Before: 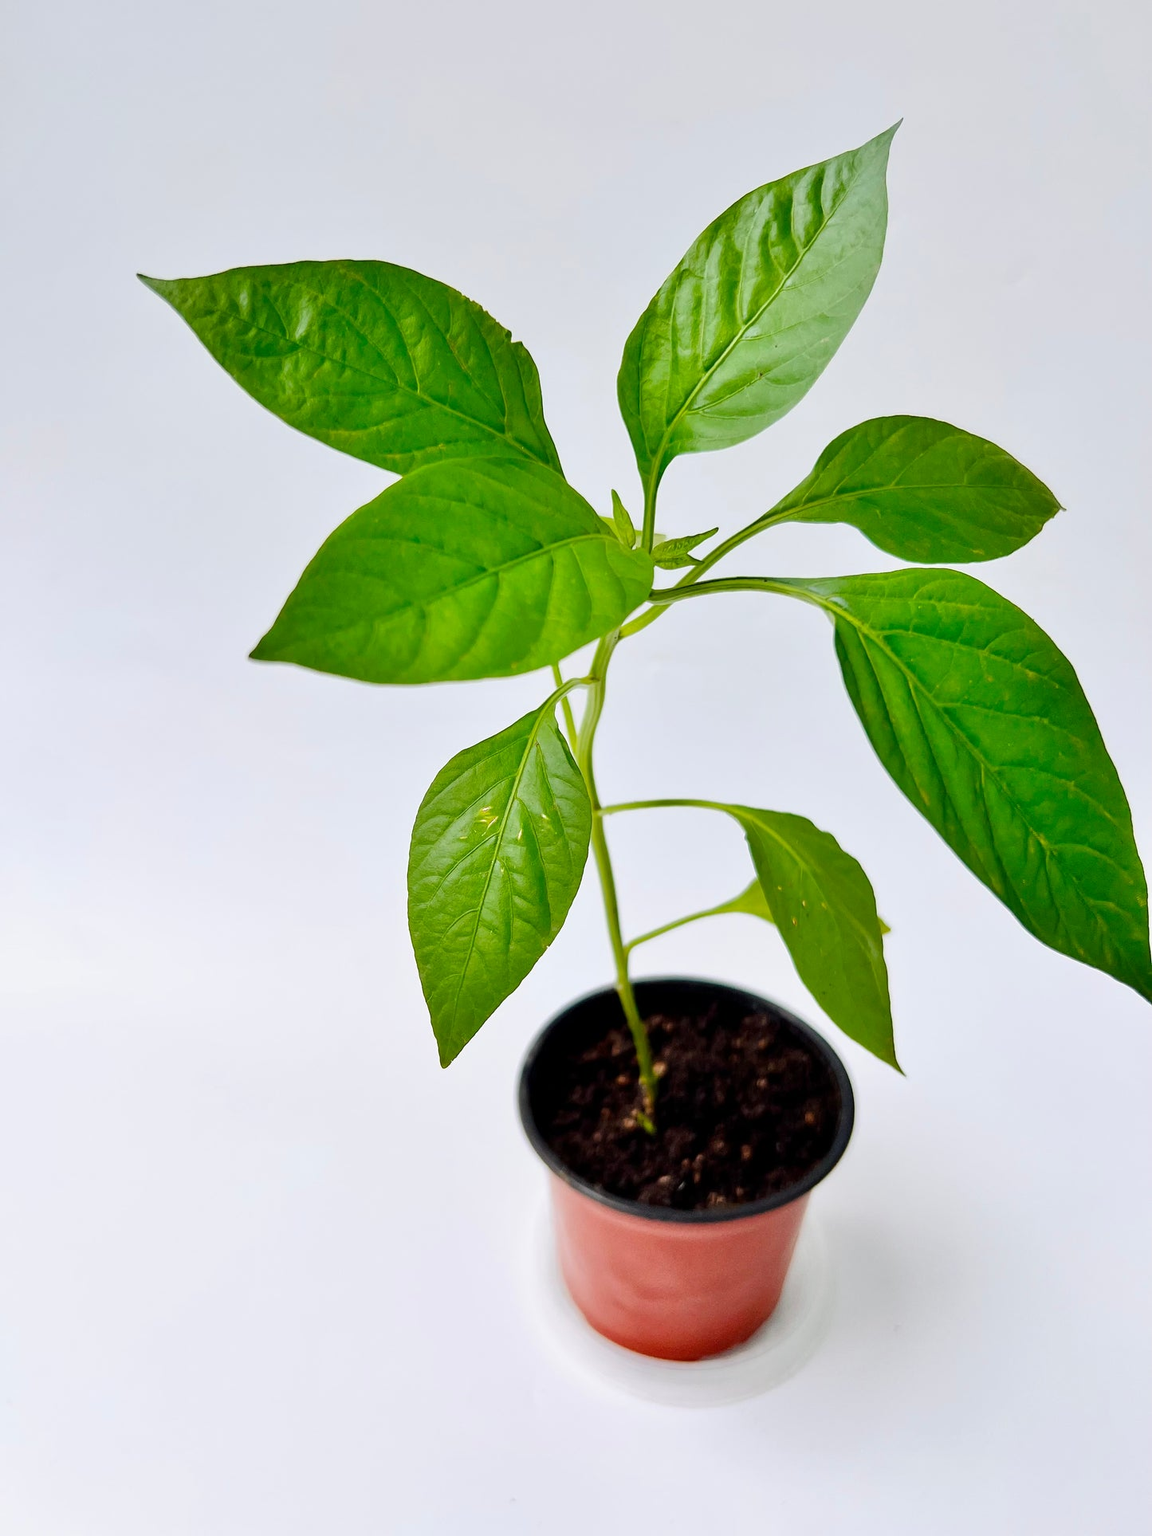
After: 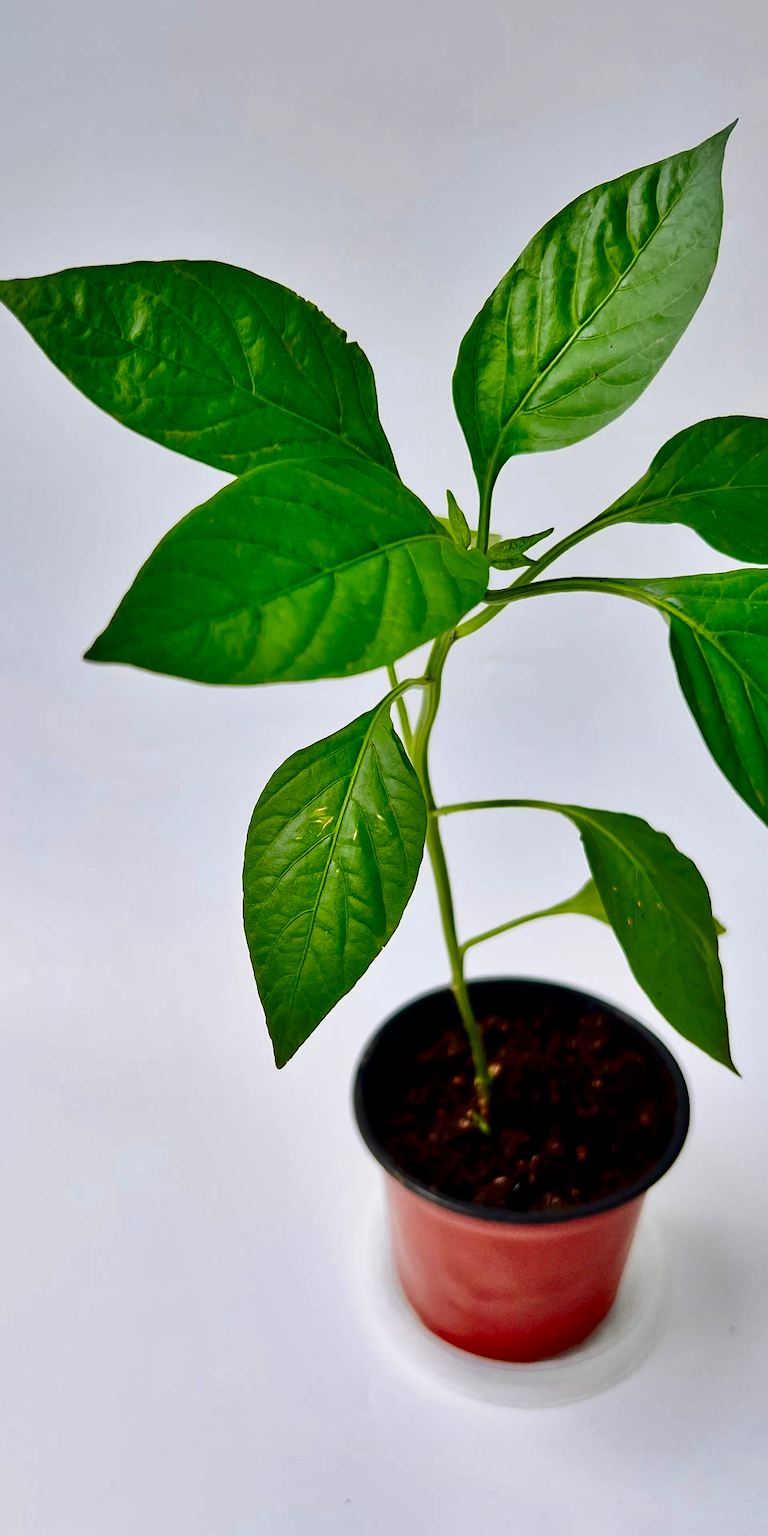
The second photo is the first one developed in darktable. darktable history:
shadows and highlights: low approximation 0.01, soften with gaussian
crop and rotate: left 14.385%, right 18.948%
contrast brightness saturation: contrast 0.1, brightness -0.26, saturation 0.14
